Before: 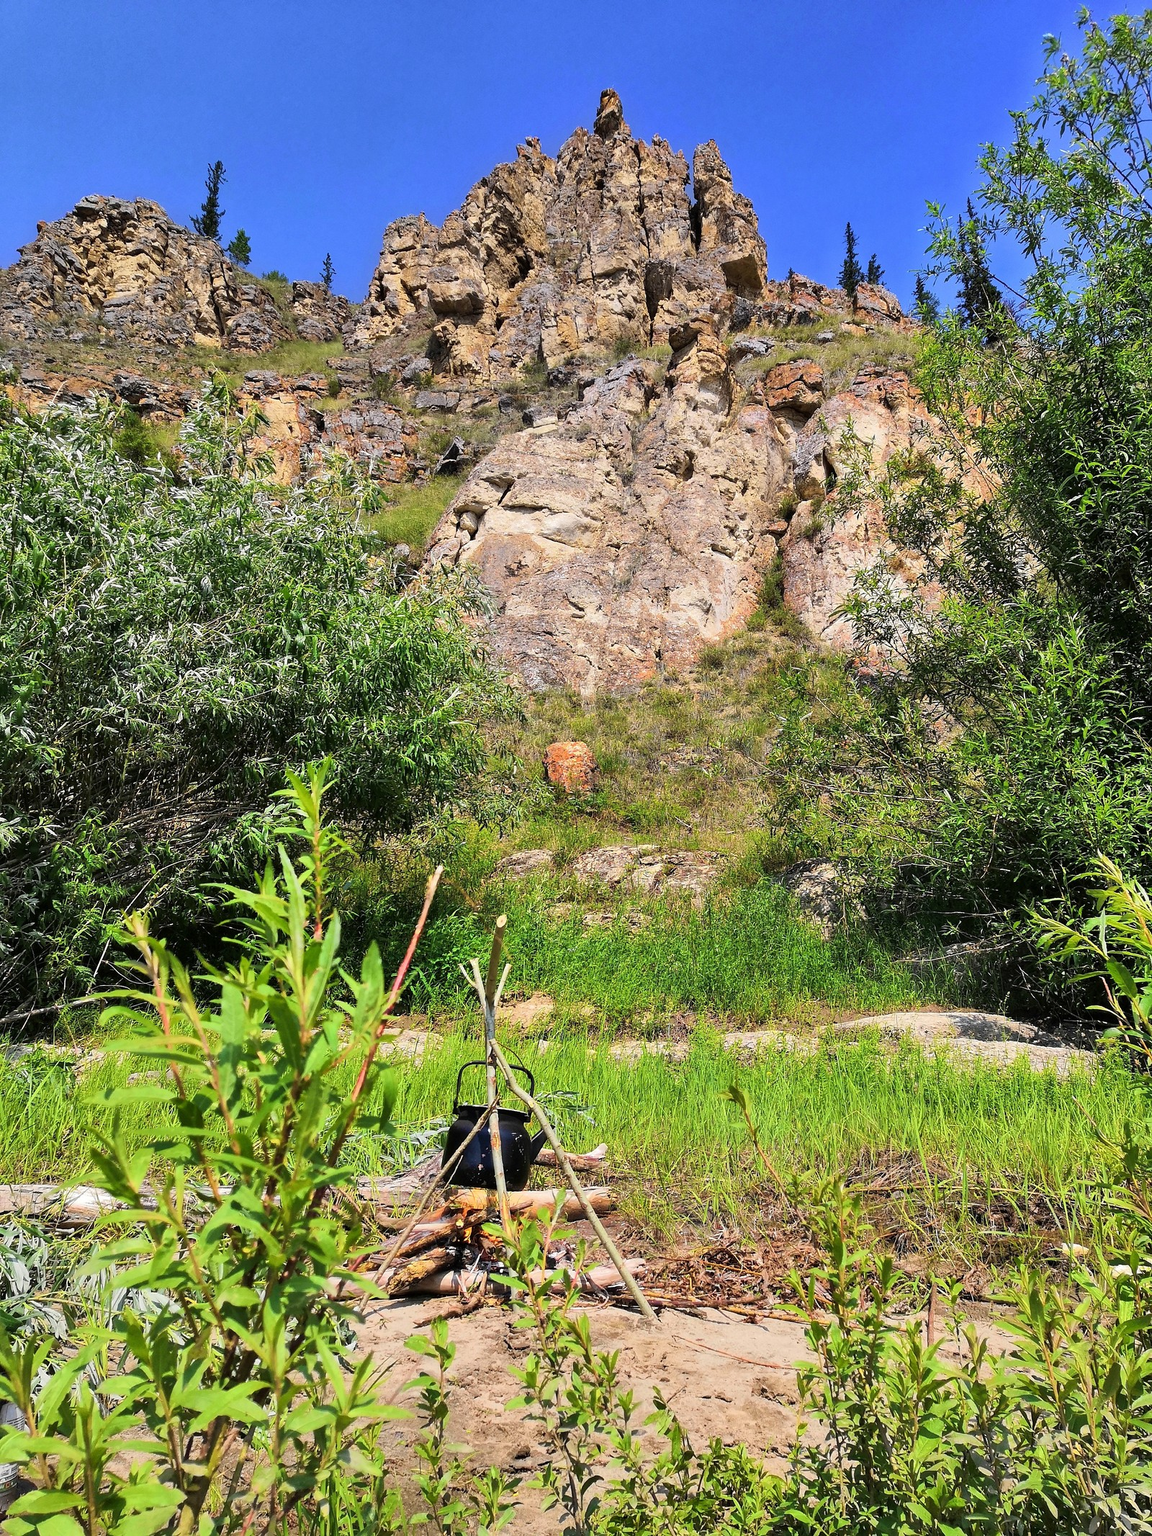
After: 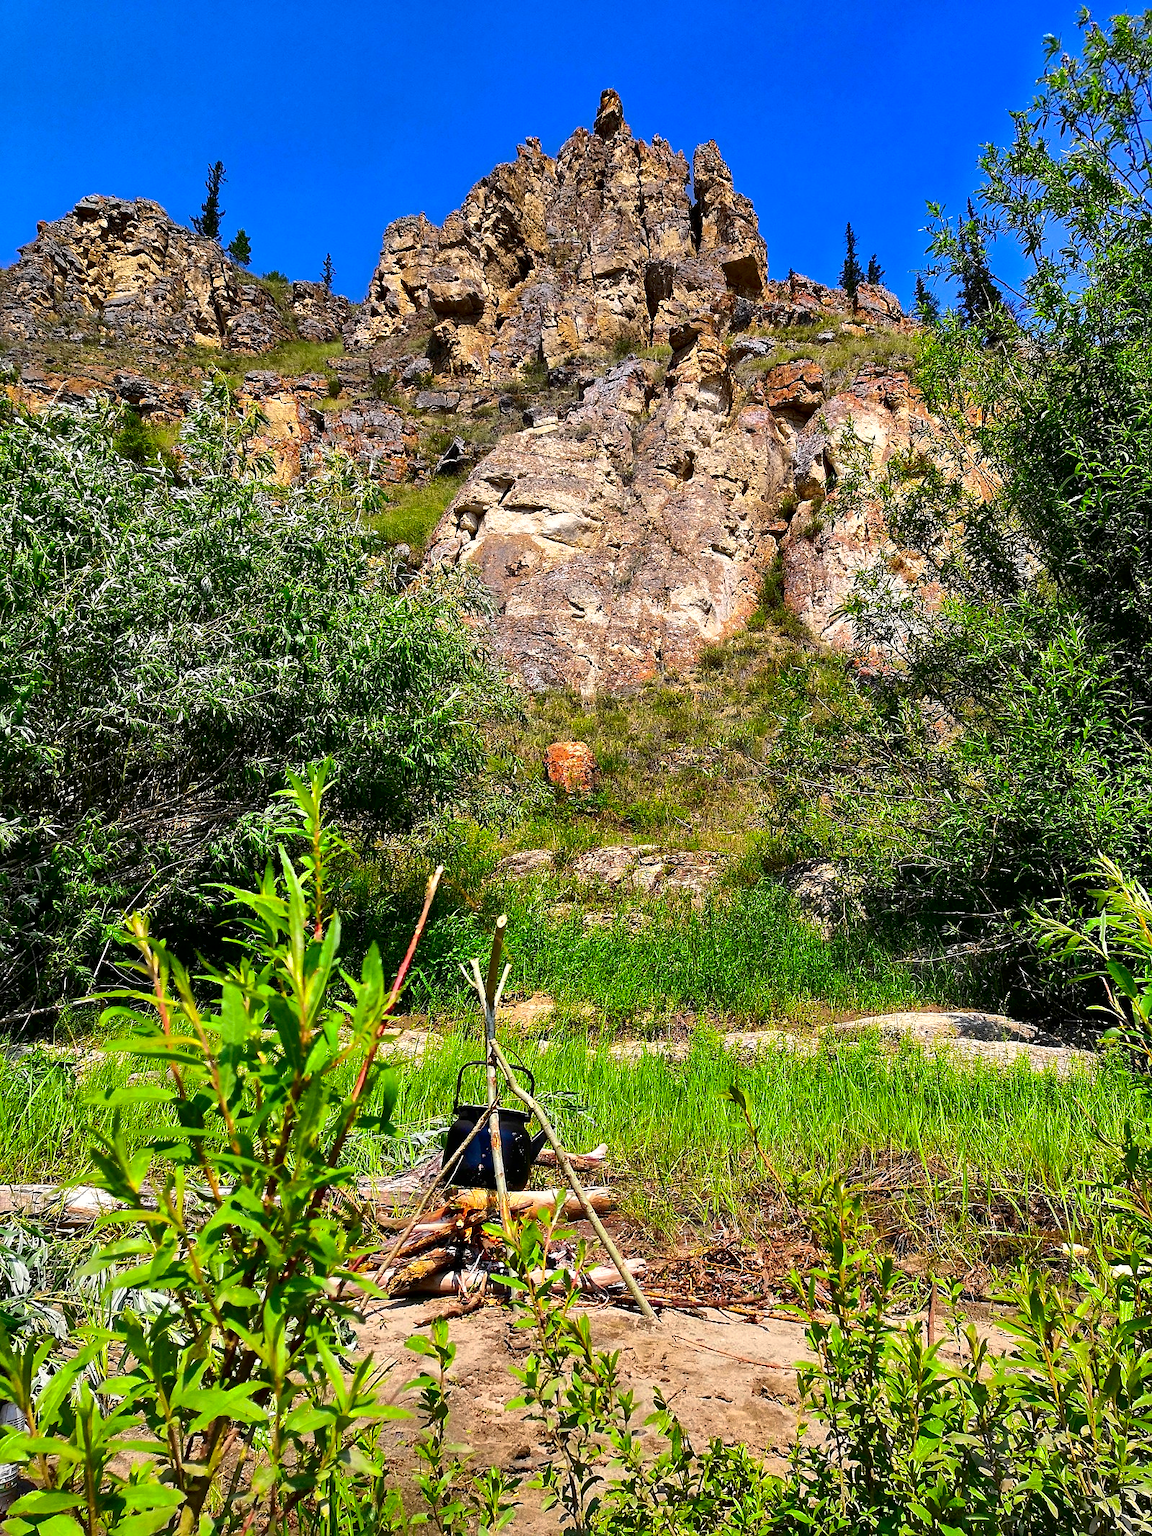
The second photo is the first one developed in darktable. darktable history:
sharpen: amount 0.203
shadows and highlights: highlights color adjustment 40.54%
tone equalizer: -8 EV -0.384 EV, -7 EV -0.395 EV, -6 EV -0.345 EV, -5 EV -0.223 EV, -3 EV 0.242 EV, -2 EV 0.322 EV, -1 EV 0.395 EV, +0 EV 0.442 EV, edges refinement/feathering 500, mask exposure compensation -1.57 EV, preserve details no
contrast brightness saturation: brightness -0.247, saturation 0.199
